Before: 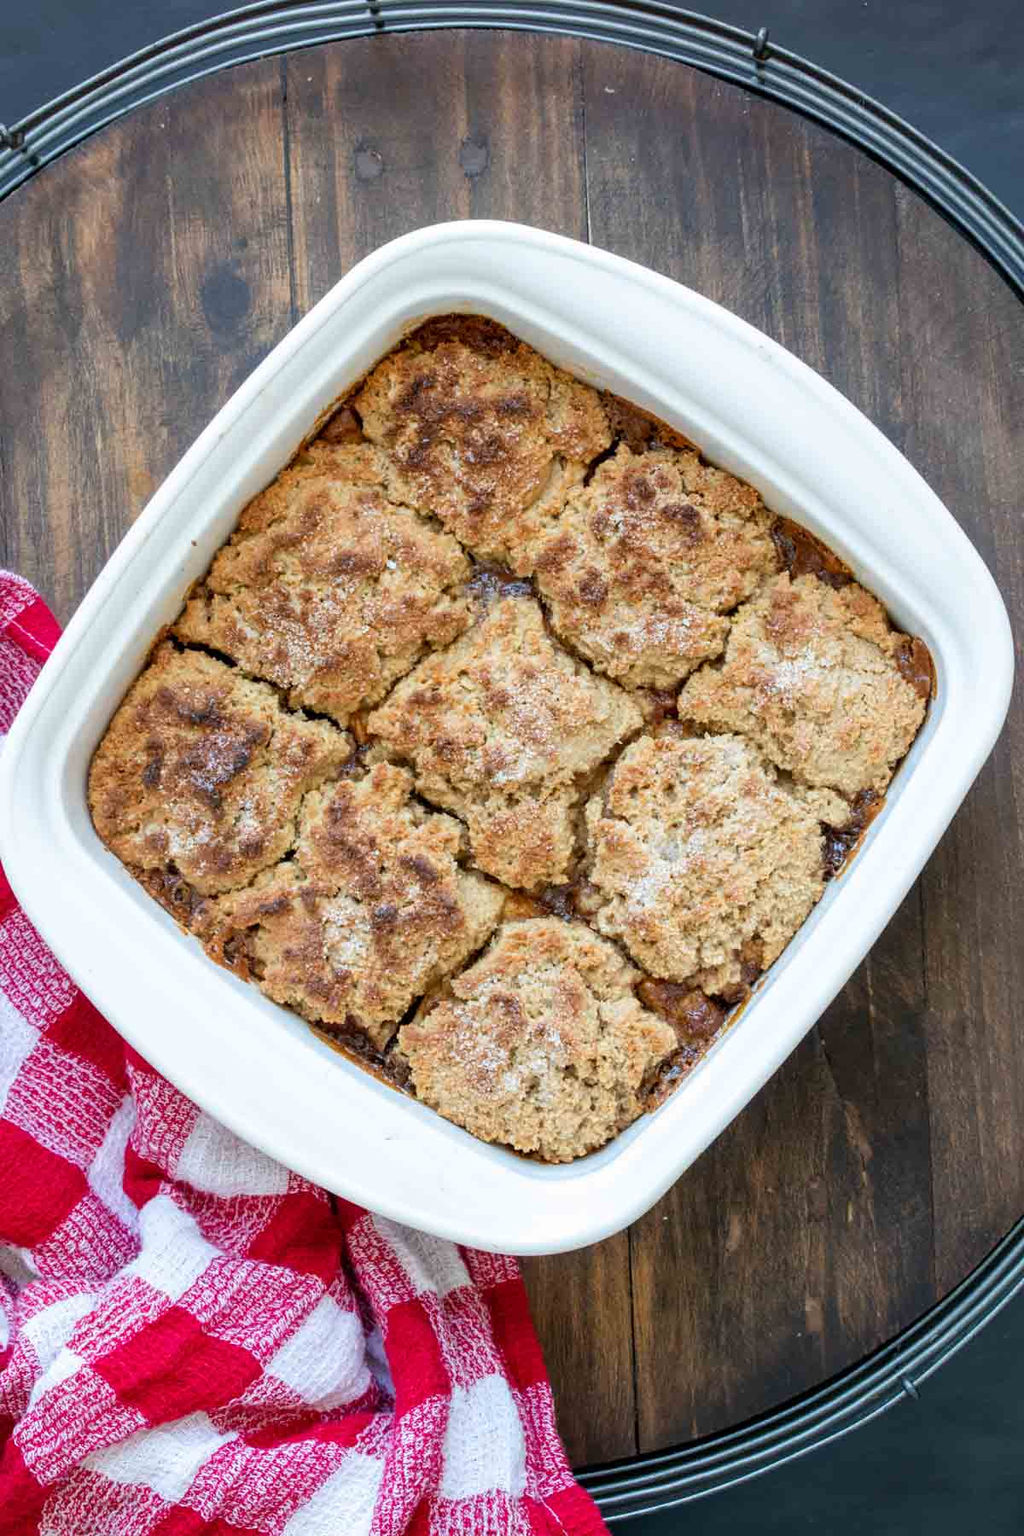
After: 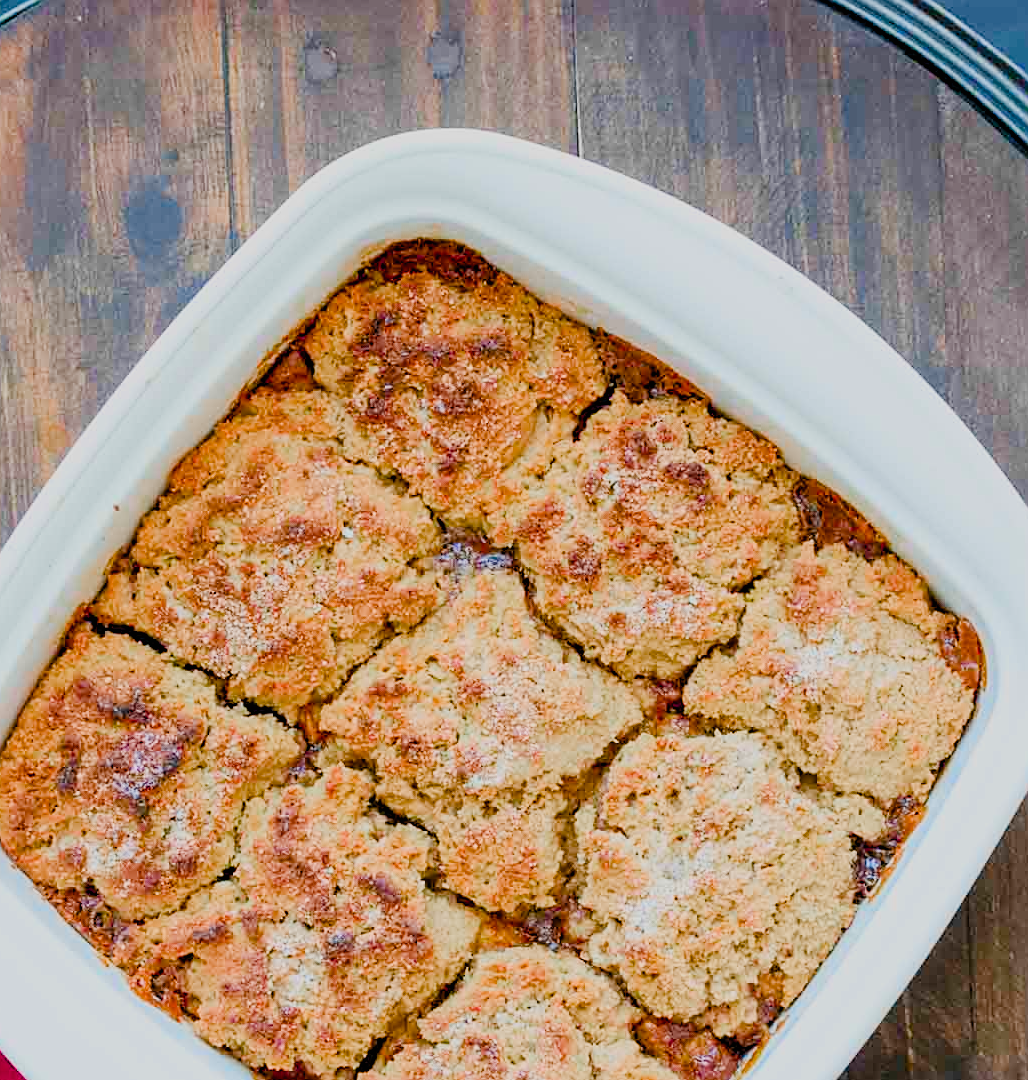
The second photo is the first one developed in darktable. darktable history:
crop and rotate: left 9.314%, top 7.214%, right 4.956%, bottom 32.743%
contrast brightness saturation: contrast 0.204, brightness 0.158, saturation 0.218
color balance rgb: perceptual saturation grading › global saturation 0.244%, perceptual saturation grading › mid-tones 6.246%, perceptual saturation grading › shadows 72.002%, hue shift -4.7°, contrast -20.744%
sharpen: on, module defaults
filmic rgb: black relative exposure -7.1 EV, white relative exposure 5.38 EV, hardness 3.03
color zones: curves: ch0 [(0, 0.5) (0.143, 0.5) (0.286, 0.456) (0.429, 0.5) (0.571, 0.5) (0.714, 0.5) (0.857, 0.5) (1, 0.5)]; ch1 [(0, 0.5) (0.143, 0.5) (0.286, 0.422) (0.429, 0.5) (0.571, 0.5) (0.714, 0.5) (0.857, 0.5) (1, 0.5)]
